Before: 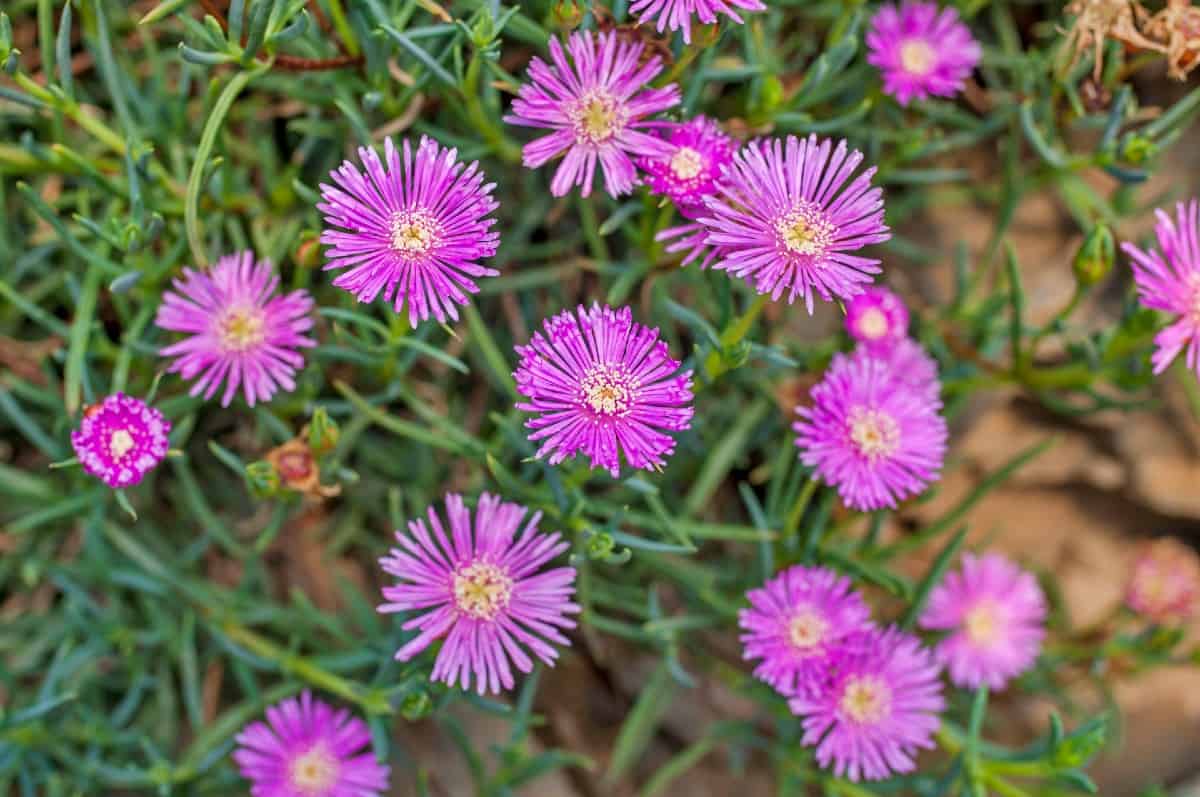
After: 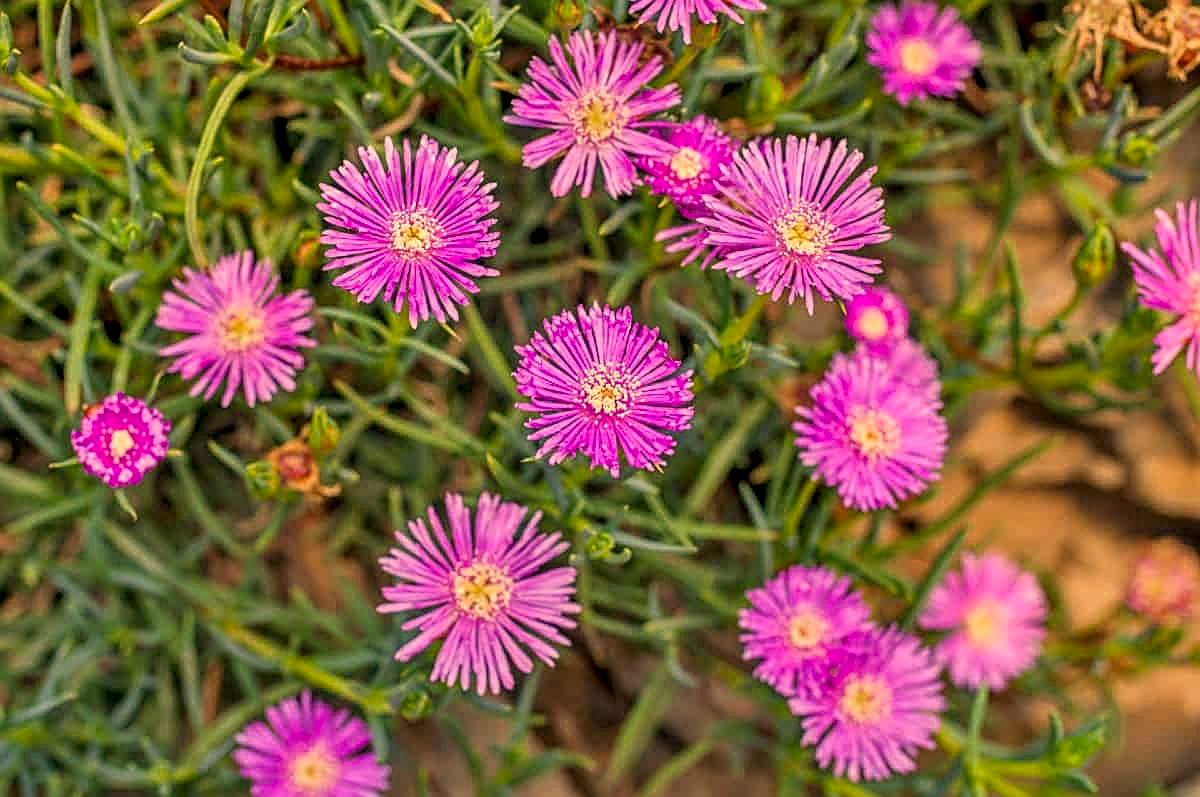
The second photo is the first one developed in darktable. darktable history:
sharpen: on, module defaults
local contrast: on, module defaults
color correction: highlights a* 14.99, highlights b* 31.01
